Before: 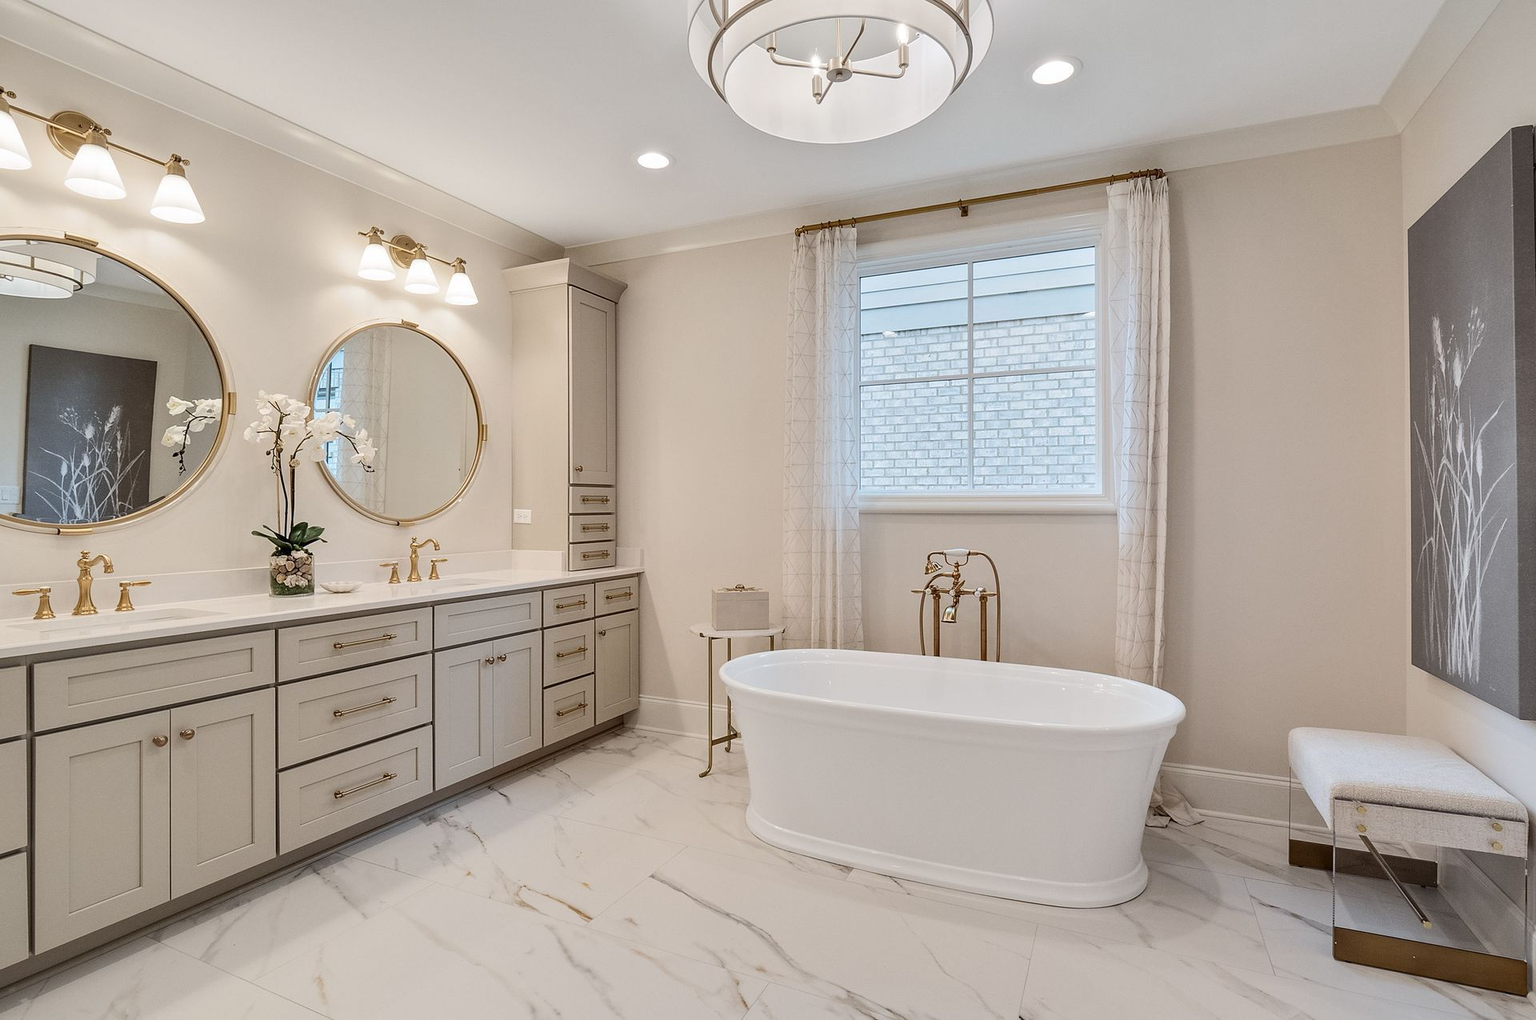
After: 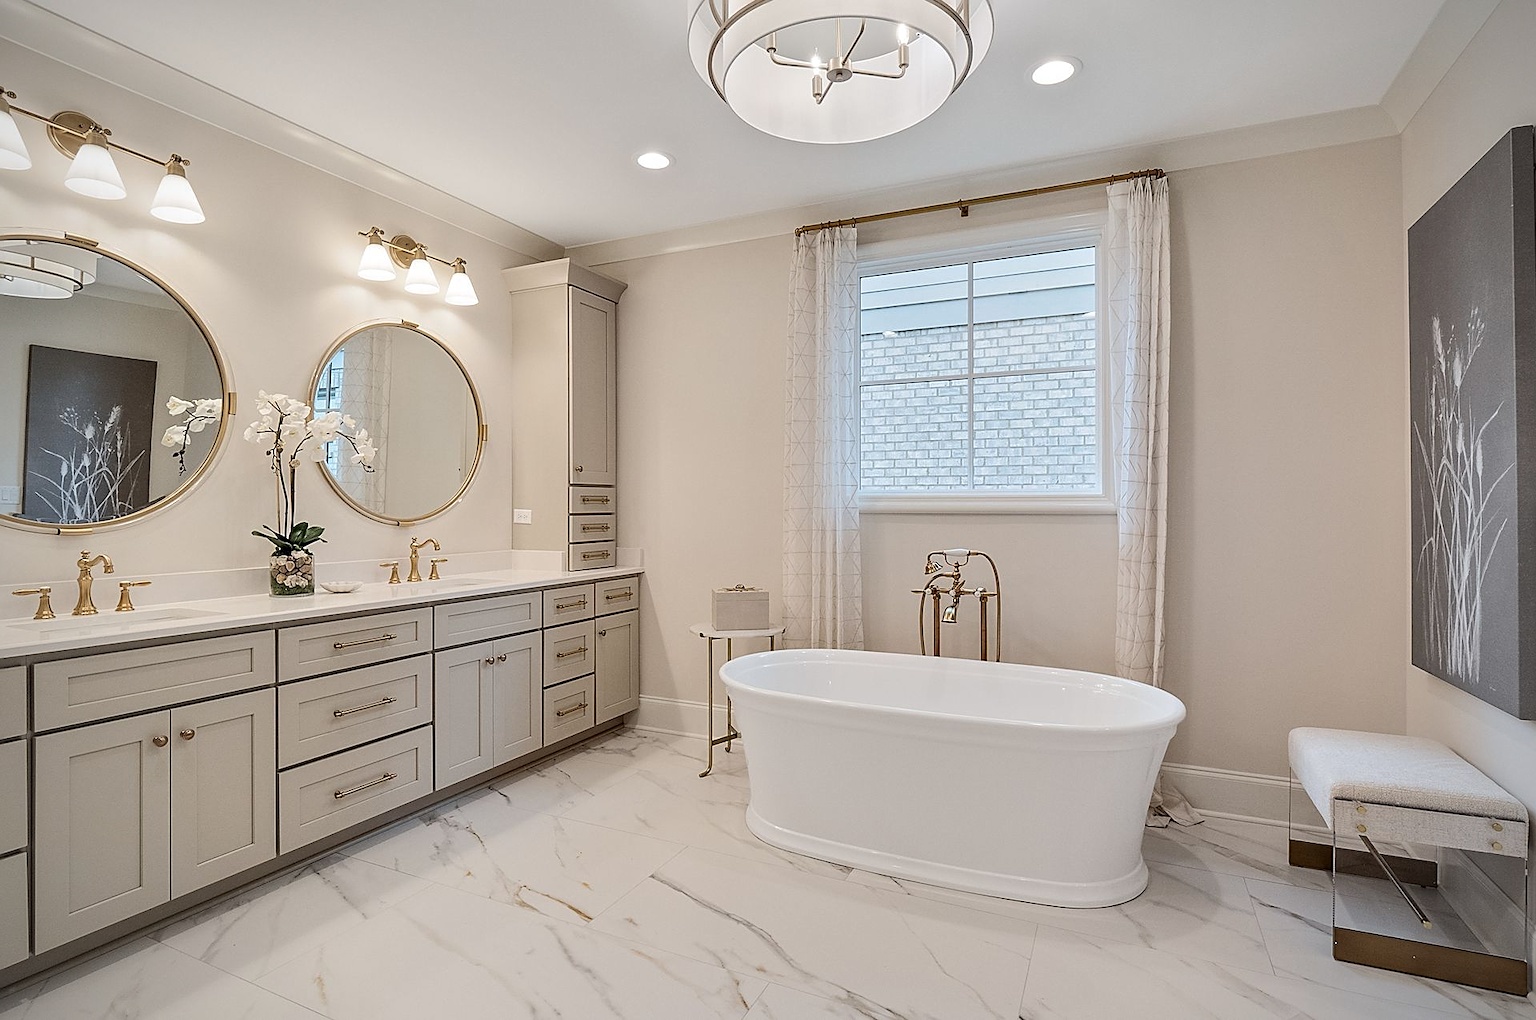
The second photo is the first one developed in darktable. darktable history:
sharpen: on, module defaults
vignetting: brightness -0.403, saturation -0.306
tone equalizer: edges refinement/feathering 500, mask exposure compensation -1.57 EV, preserve details no
